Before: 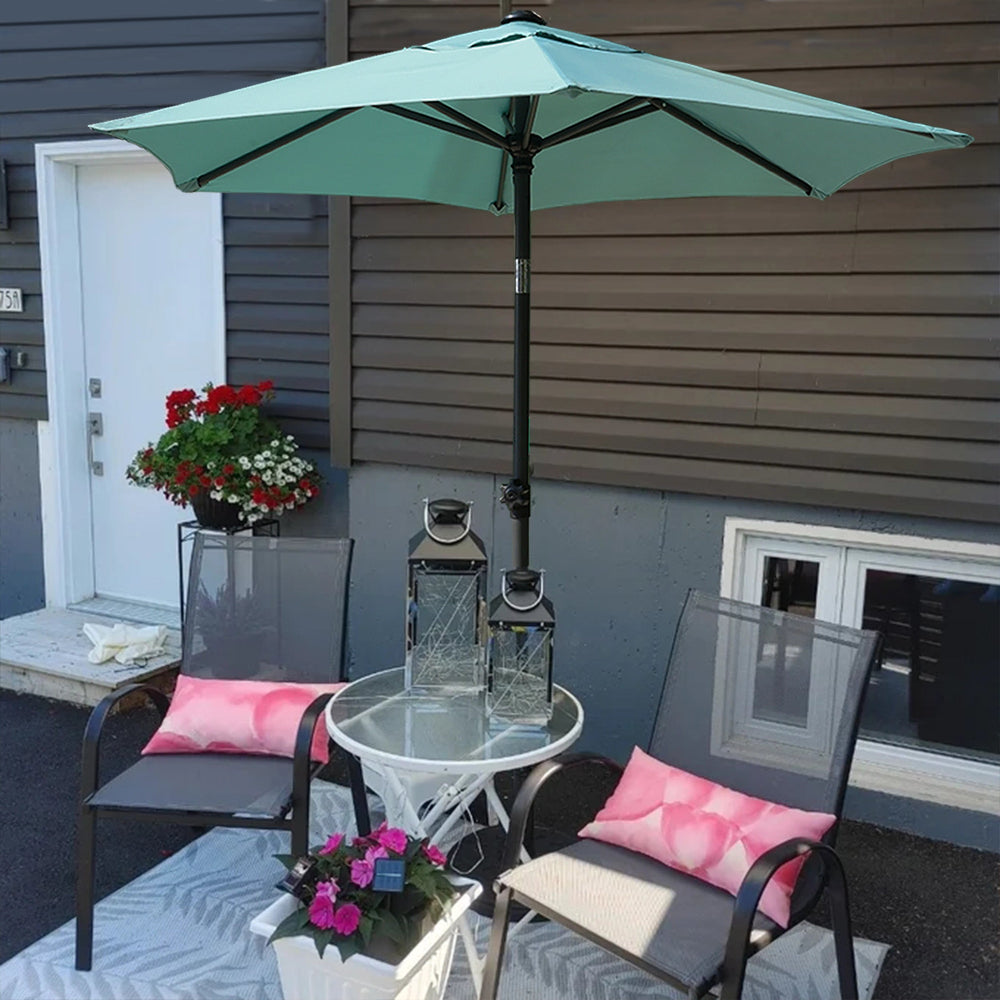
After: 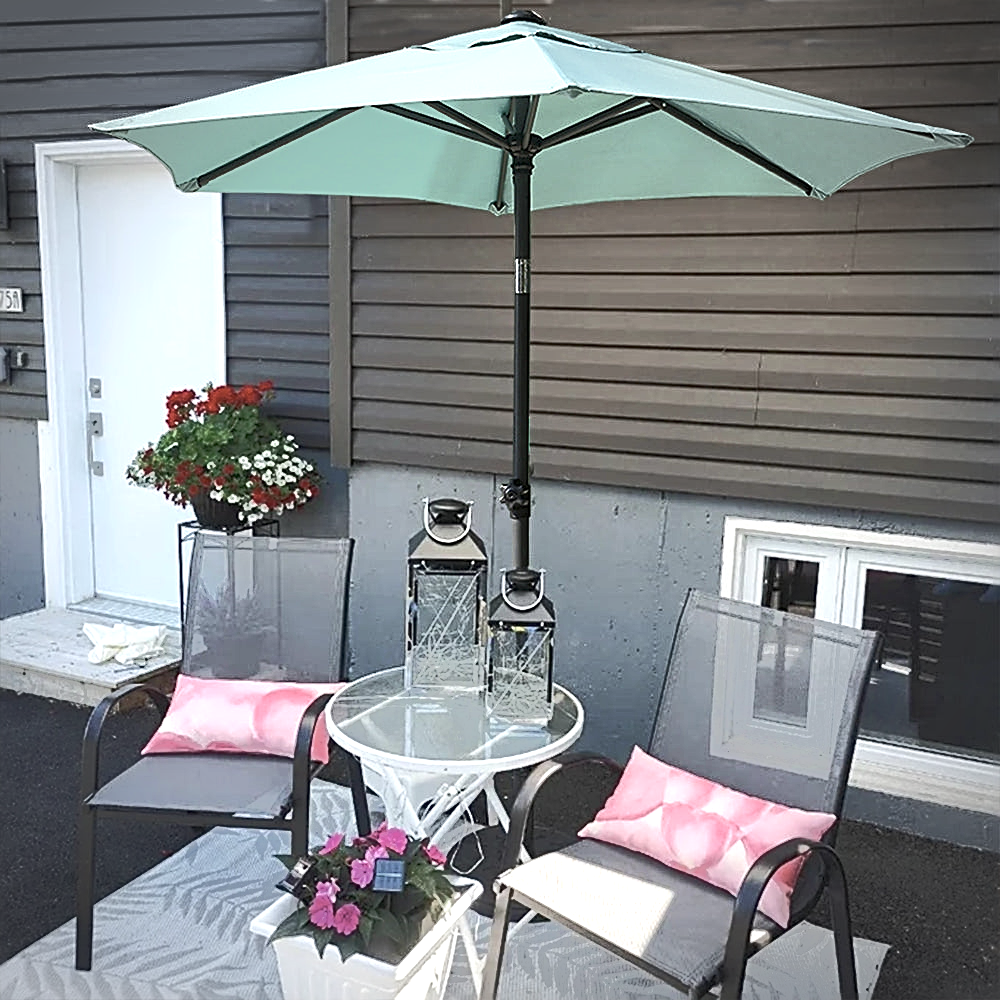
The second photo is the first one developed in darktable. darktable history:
contrast brightness saturation: contrast 0.1, saturation -0.36
exposure: exposure 1.25 EV, compensate exposure bias true, compensate highlight preservation false
tone equalizer: -7 EV -0.63 EV, -6 EV 1 EV, -5 EV -0.45 EV, -4 EV 0.43 EV, -3 EV 0.41 EV, -2 EV 0.15 EV, -1 EV -0.15 EV, +0 EV -0.39 EV, smoothing diameter 25%, edges refinement/feathering 10, preserve details guided filter
vignetting: automatic ratio true
sharpen: radius 2.531, amount 0.628
